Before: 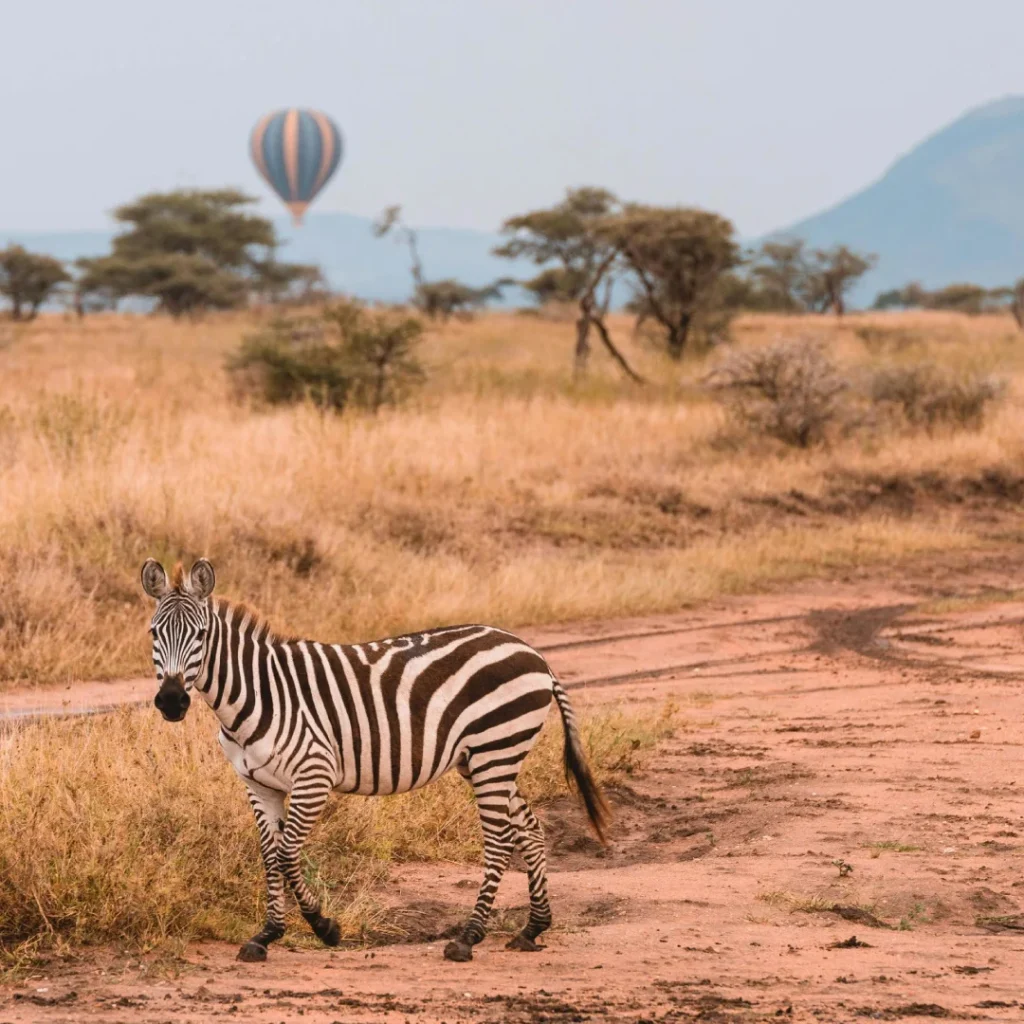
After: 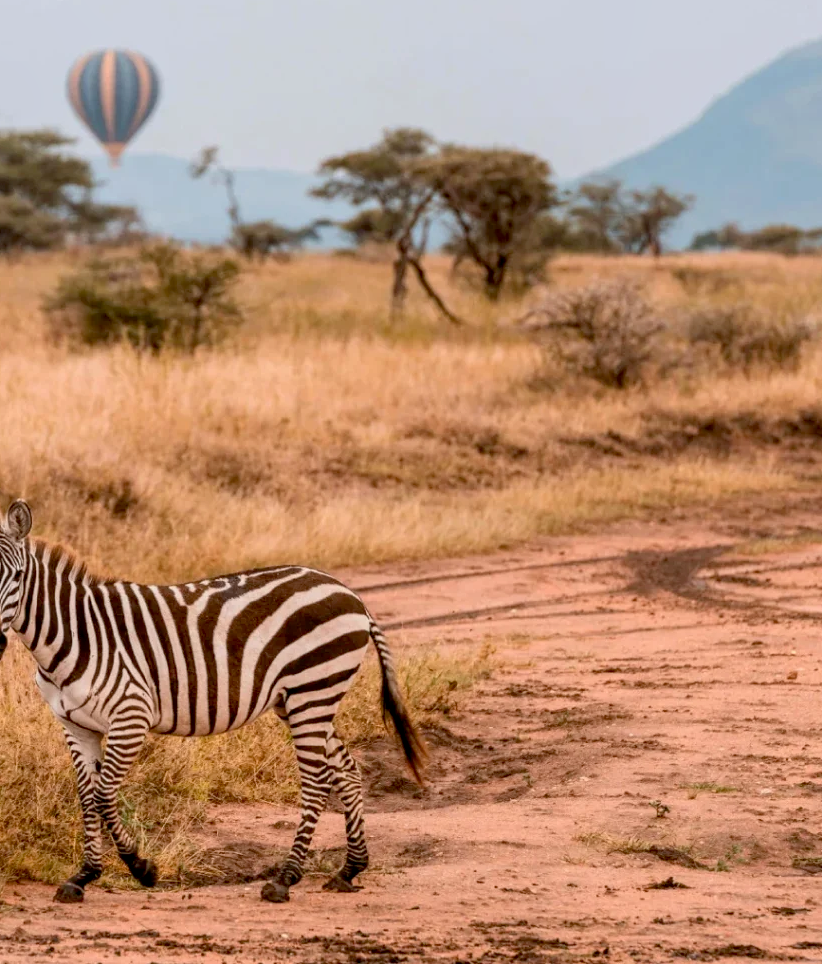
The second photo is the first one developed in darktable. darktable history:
local contrast: detail 115%
exposure: black level correction 0.016, exposure -0.009 EV, compensate highlight preservation false
crop and rotate: left 17.959%, top 5.771%, right 1.742%
